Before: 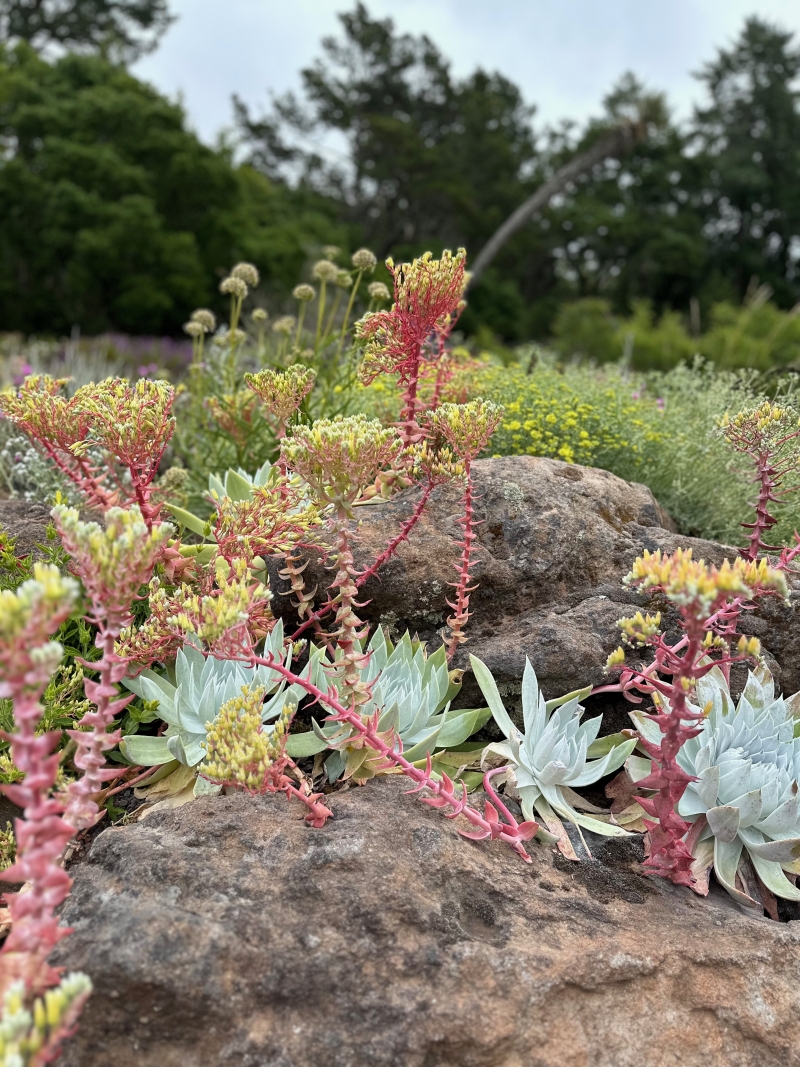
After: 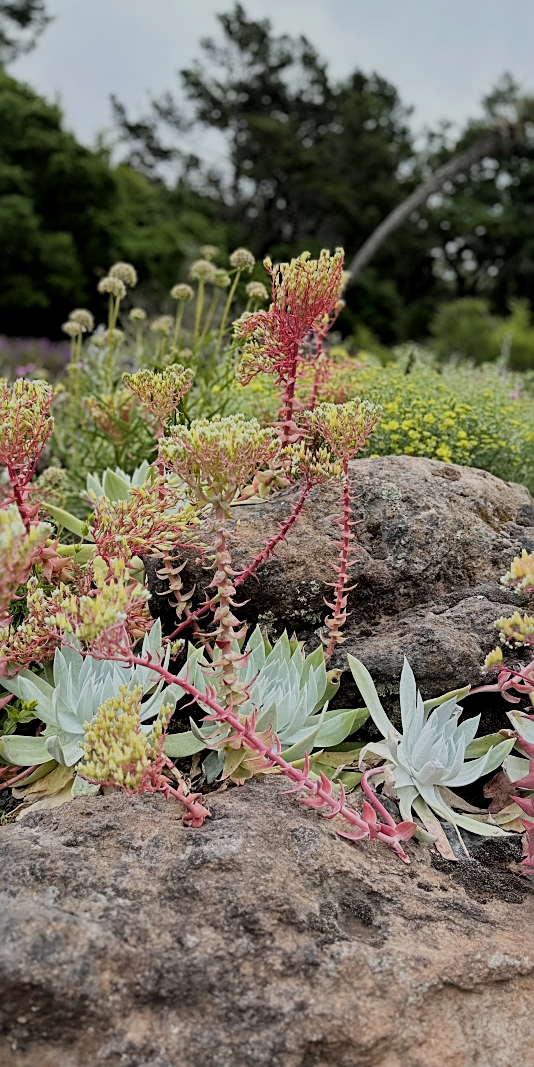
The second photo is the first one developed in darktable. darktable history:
crop: left 15.364%, right 17.815%
local contrast: mode bilateral grid, contrast 20, coarseness 49, detail 119%, midtone range 0.2
filmic rgb: black relative exposure -6.97 EV, white relative exposure 5.66 EV, threshold 3.01 EV, hardness 2.85, enable highlight reconstruction true
sharpen: on, module defaults
